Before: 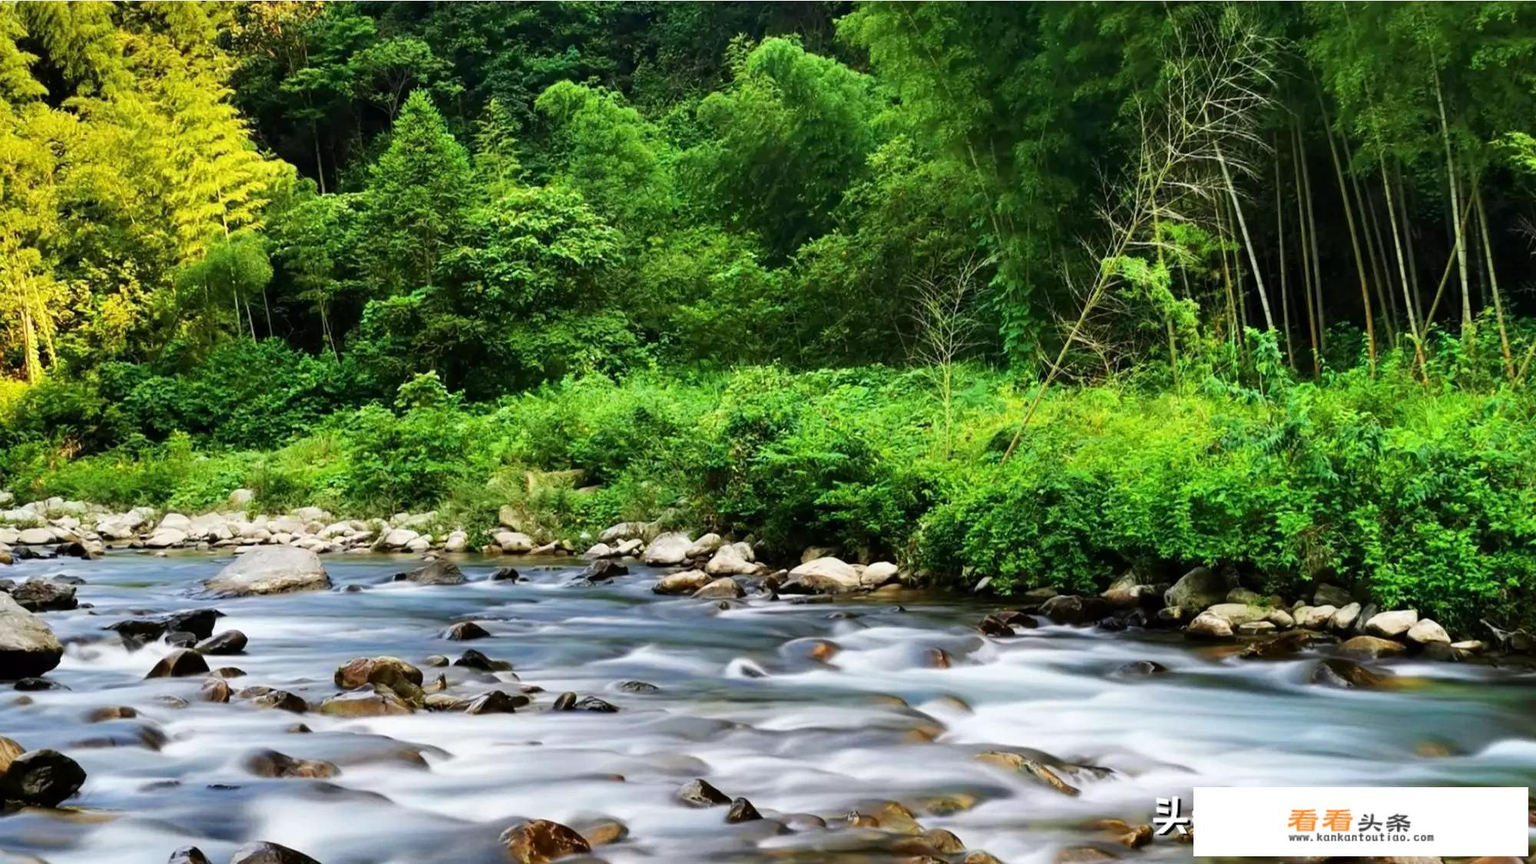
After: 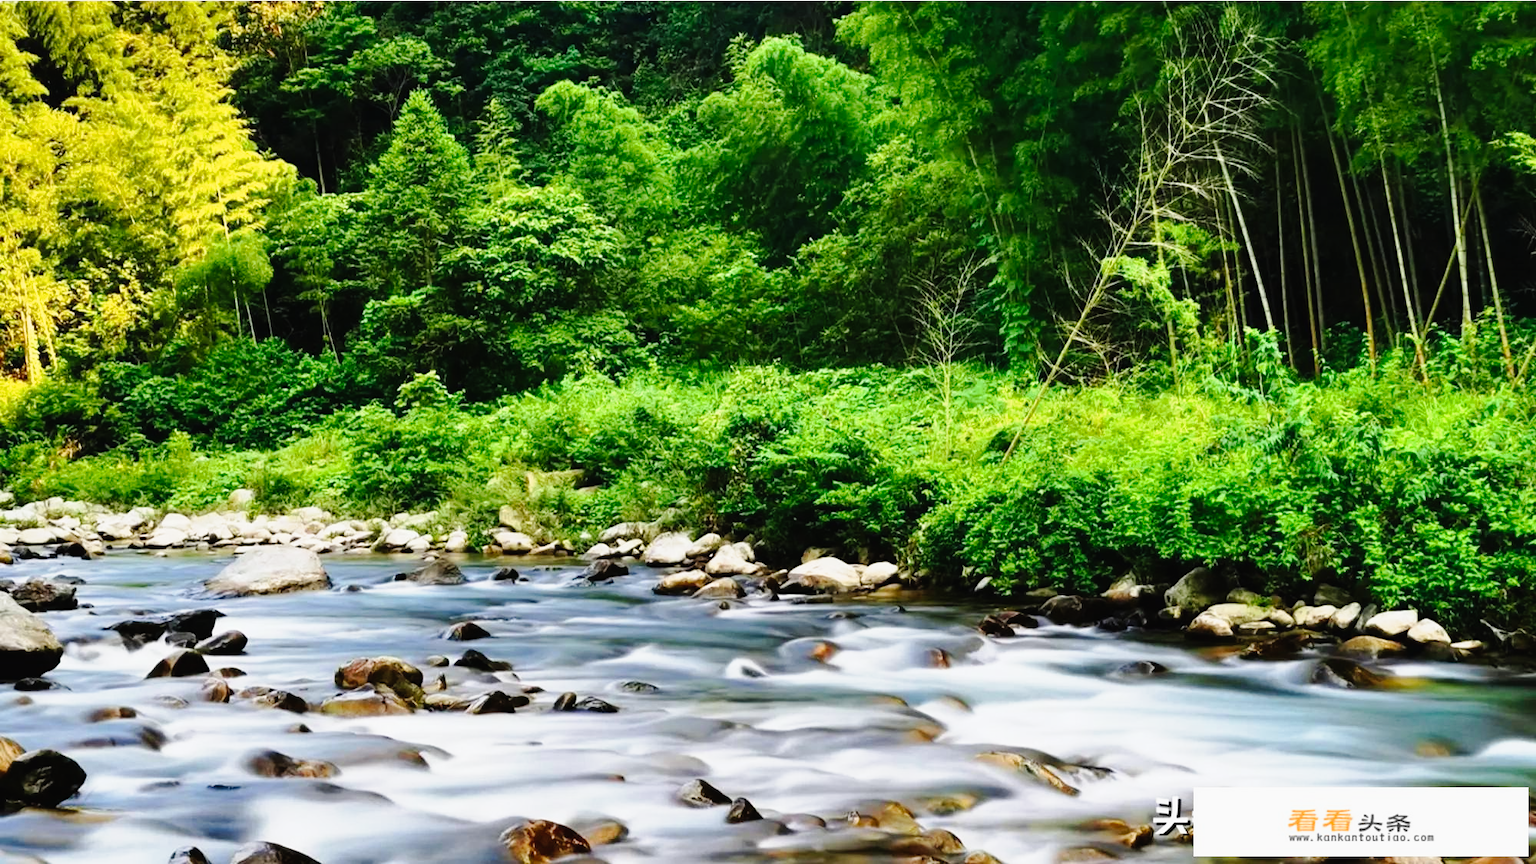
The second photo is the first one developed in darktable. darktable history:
tone curve: curves: ch0 [(0, 0) (0.136, 0.071) (0.346, 0.366) (0.489, 0.573) (0.66, 0.748) (0.858, 0.926) (1, 0.977)]; ch1 [(0, 0) (0.353, 0.344) (0.45, 0.46) (0.498, 0.498) (0.521, 0.512) (0.563, 0.559) (0.592, 0.605) (0.641, 0.673) (1, 1)]; ch2 [(0, 0) (0.333, 0.346) (0.375, 0.375) (0.424, 0.43) (0.476, 0.492) (0.502, 0.502) (0.524, 0.531) (0.579, 0.61) (0.612, 0.644) (0.641, 0.722) (1, 1)], preserve colors none
exposure: black level correction -0.004, exposure 0.056 EV, compensate exposure bias true, compensate highlight preservation false
